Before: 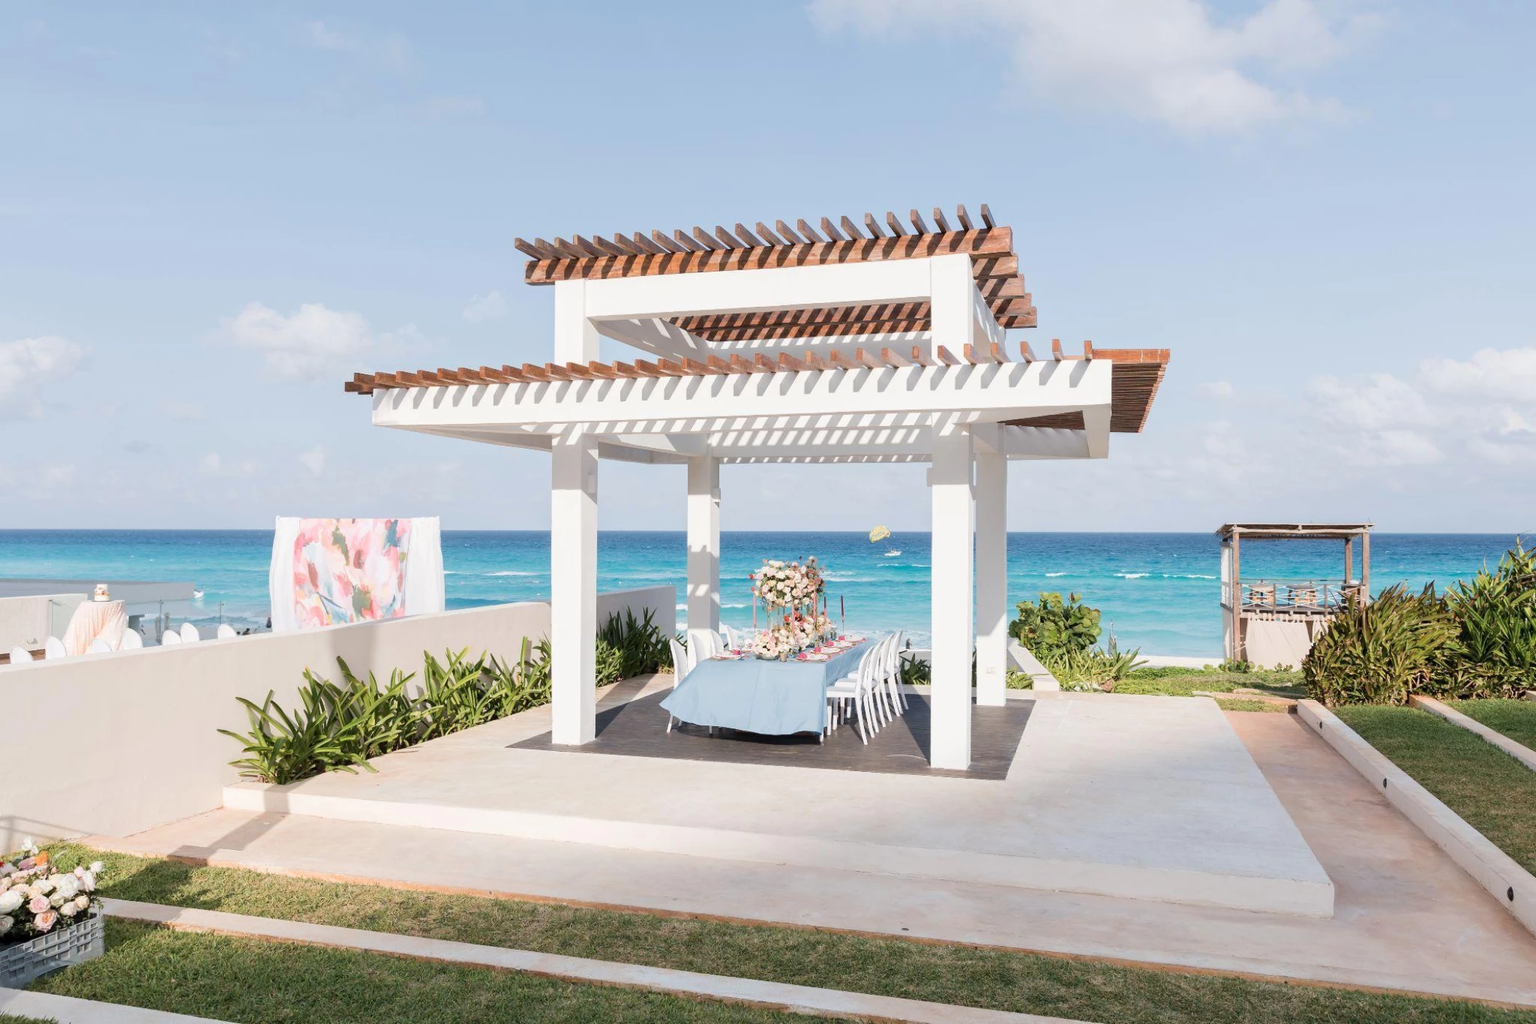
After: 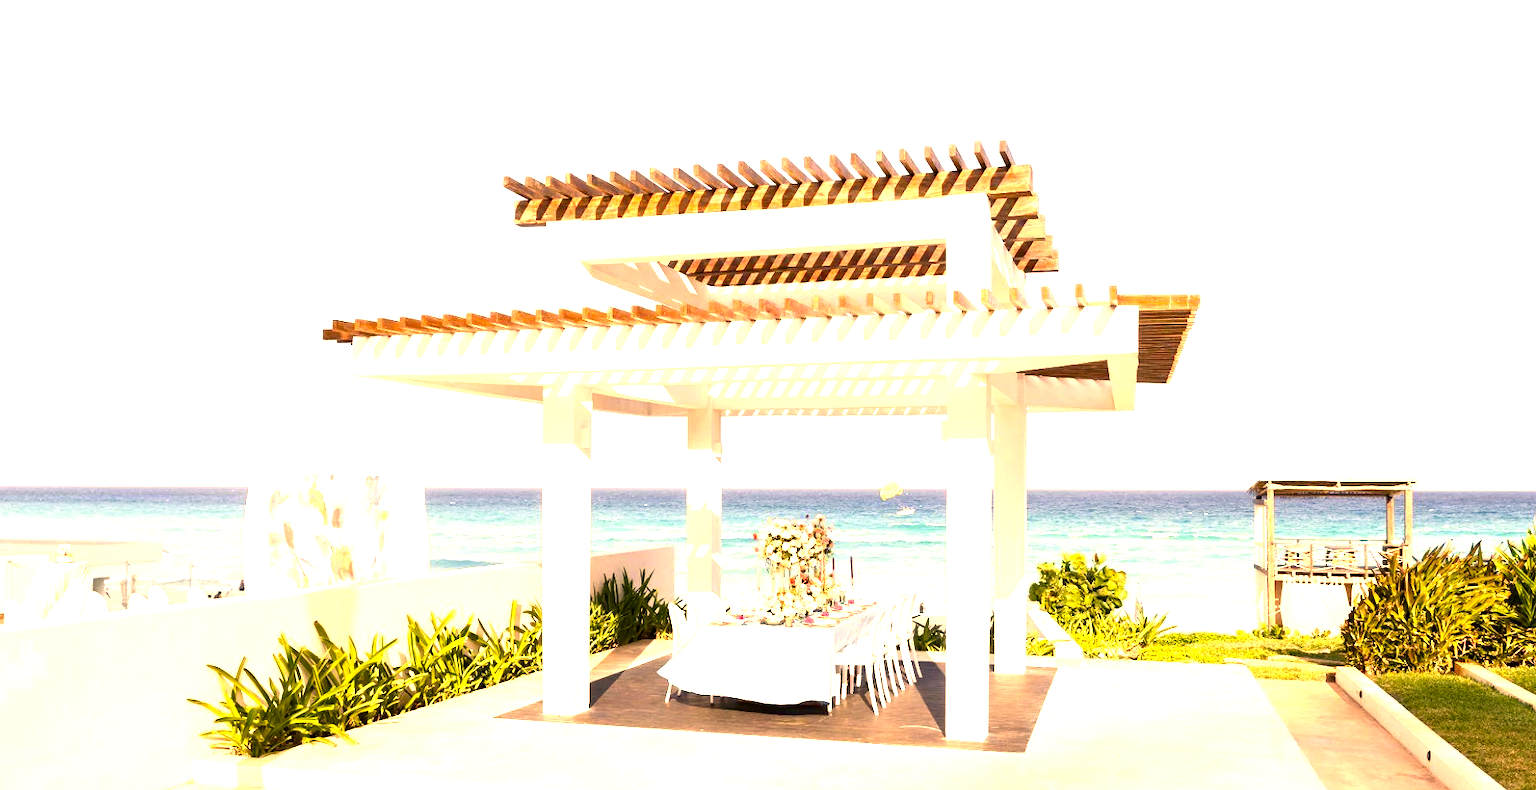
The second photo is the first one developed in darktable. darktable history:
crop: left 2.743%, top 7.042%, right 3.183%, bottom 20.326%
exposure: black level correction 0, exposure 0.929 EV, compensate highlight preservation false
color correction: highlights a* 18.69, highlights b* 35.26, shadows a* 1.51, shadows b* 6.41, saturation 1.04
color balance rgb: global offset › luminance -0.511%, perceptual saturation grading › global saturation 0.445%, perceptual saturation grading › highlights -8.796%, perceptual saturation grading › mid-tones 18.367%, perceptual saturation grading › shadows 29.201%, perceptual brilliance grading › global brilliance 15.787%, perceptual brilliance grading › shadows -35.274%, global vibrance 20%
